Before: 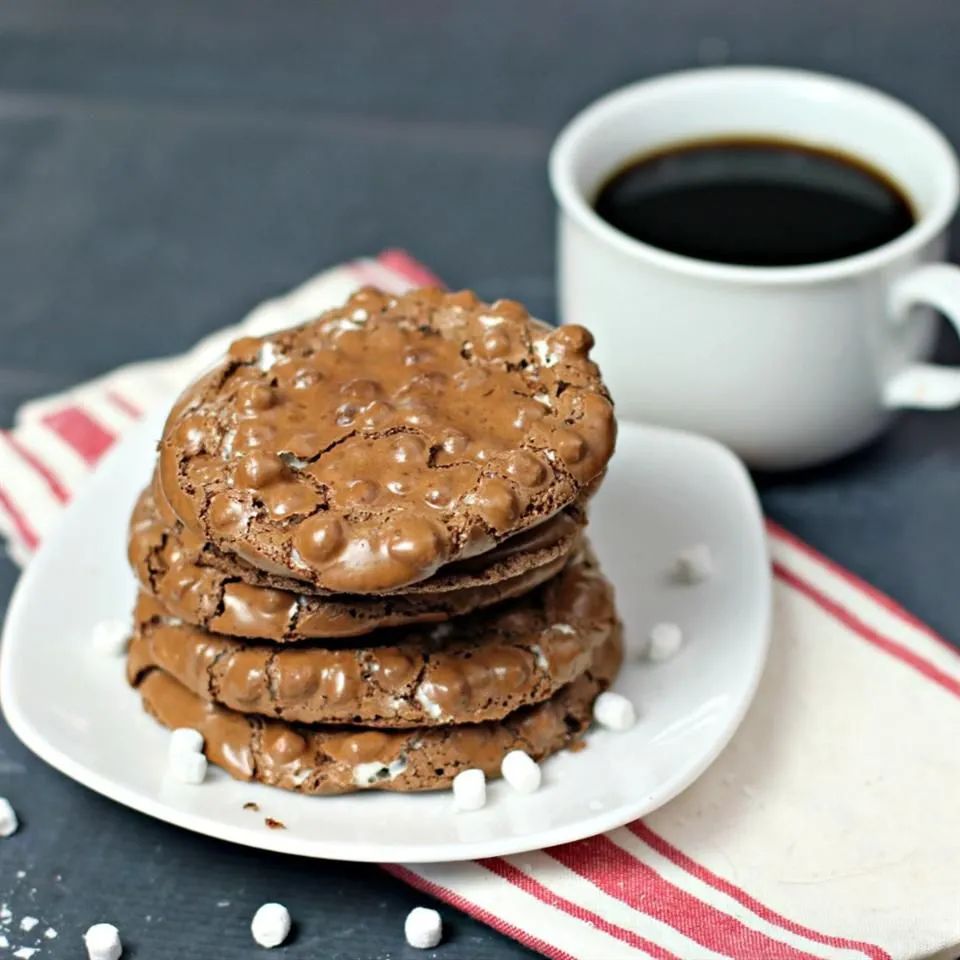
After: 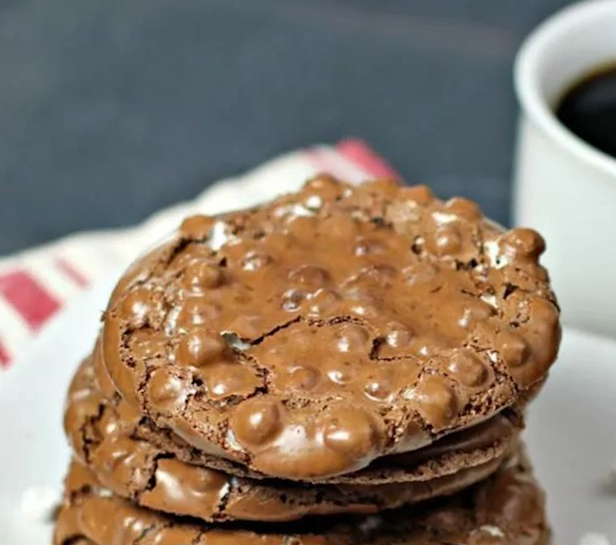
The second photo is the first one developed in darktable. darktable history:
shadows and highlights: shadows 5, soften with gaussian
crop and rotate: angle -4.99°, left 2.122%, top 6.945%, right 27.566%, bottom 30.519%
rotate and perspective: rotation -0.45°, automatic cropping original format, crop left 0.008, crop right 0.992, crop top 0.012, crop bottom 0.988
